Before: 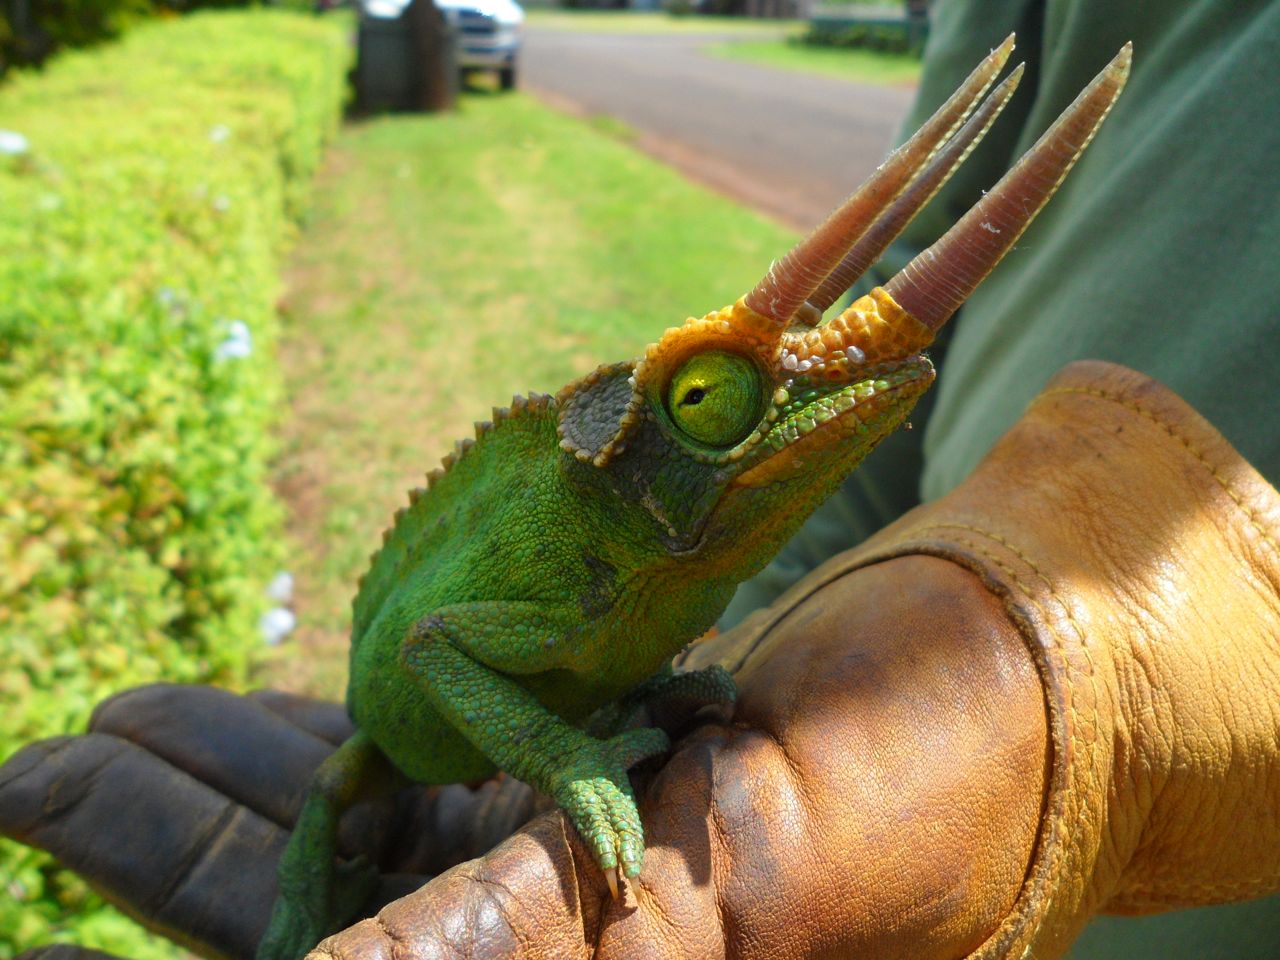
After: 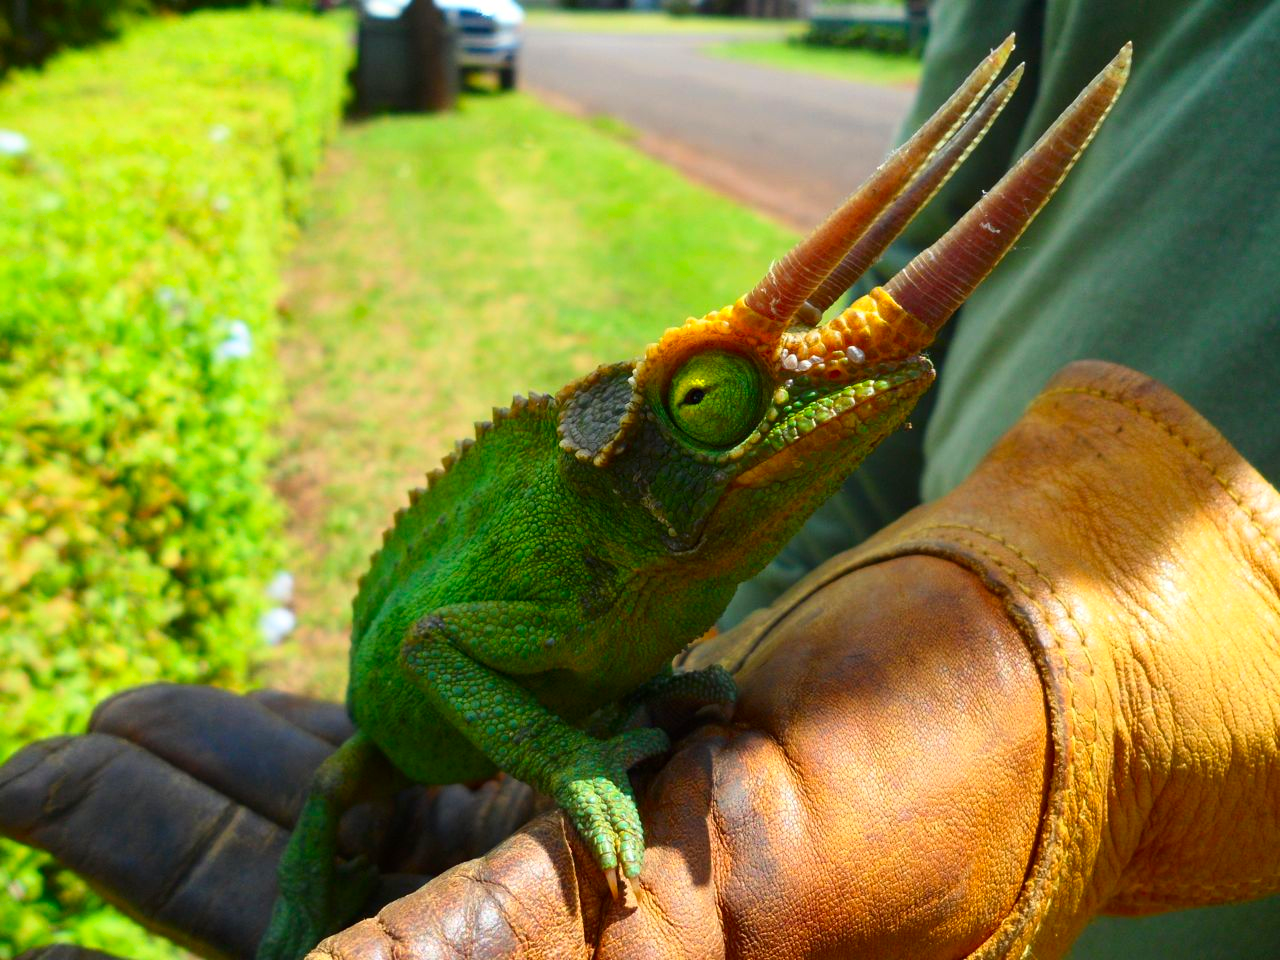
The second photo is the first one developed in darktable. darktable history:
contrast brightness saturation: contrast 0.164, saturation 0.322
